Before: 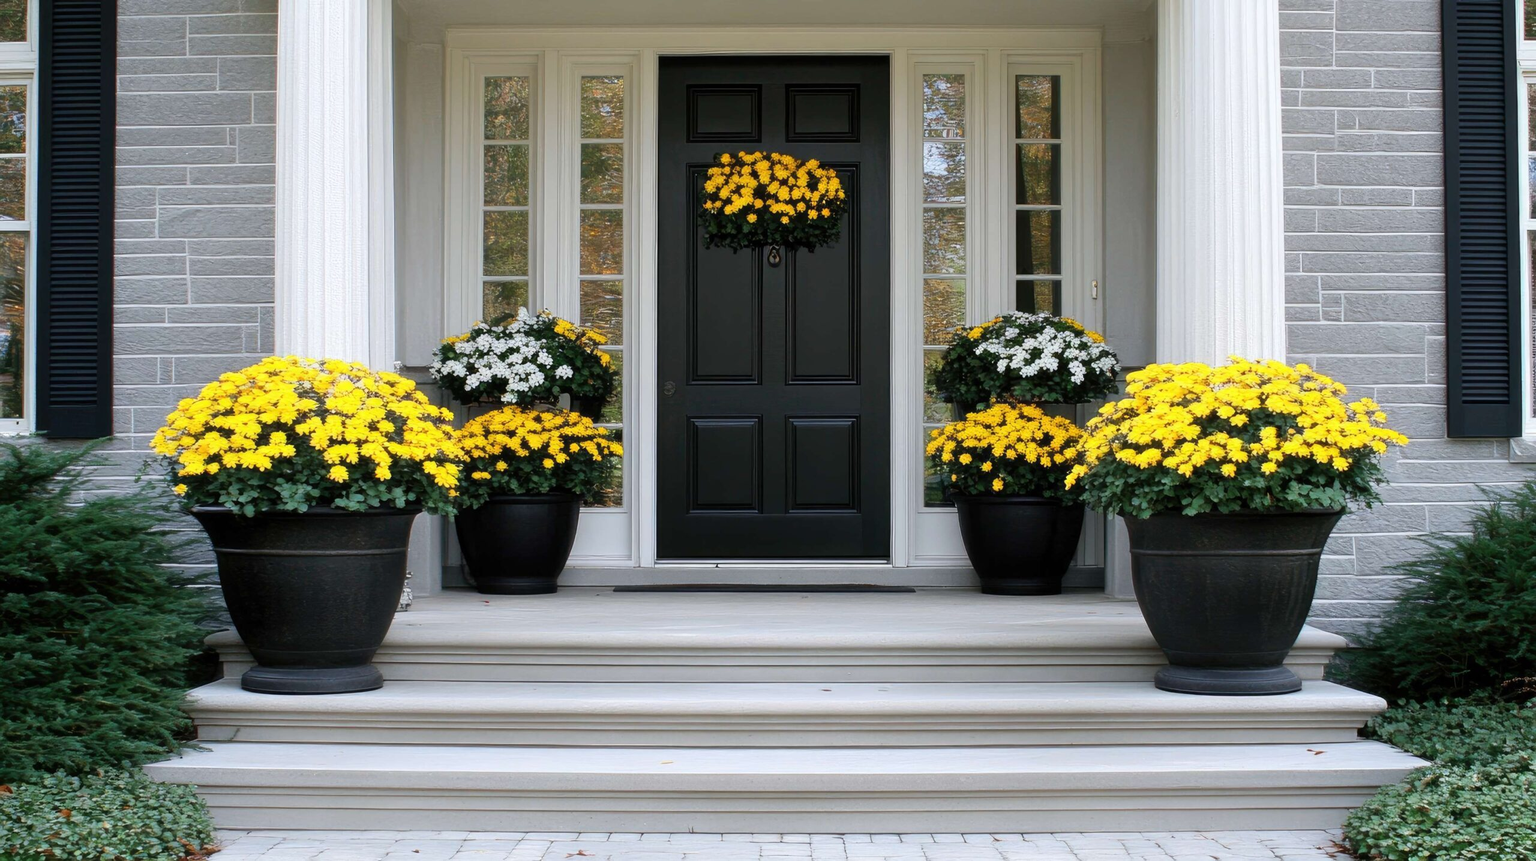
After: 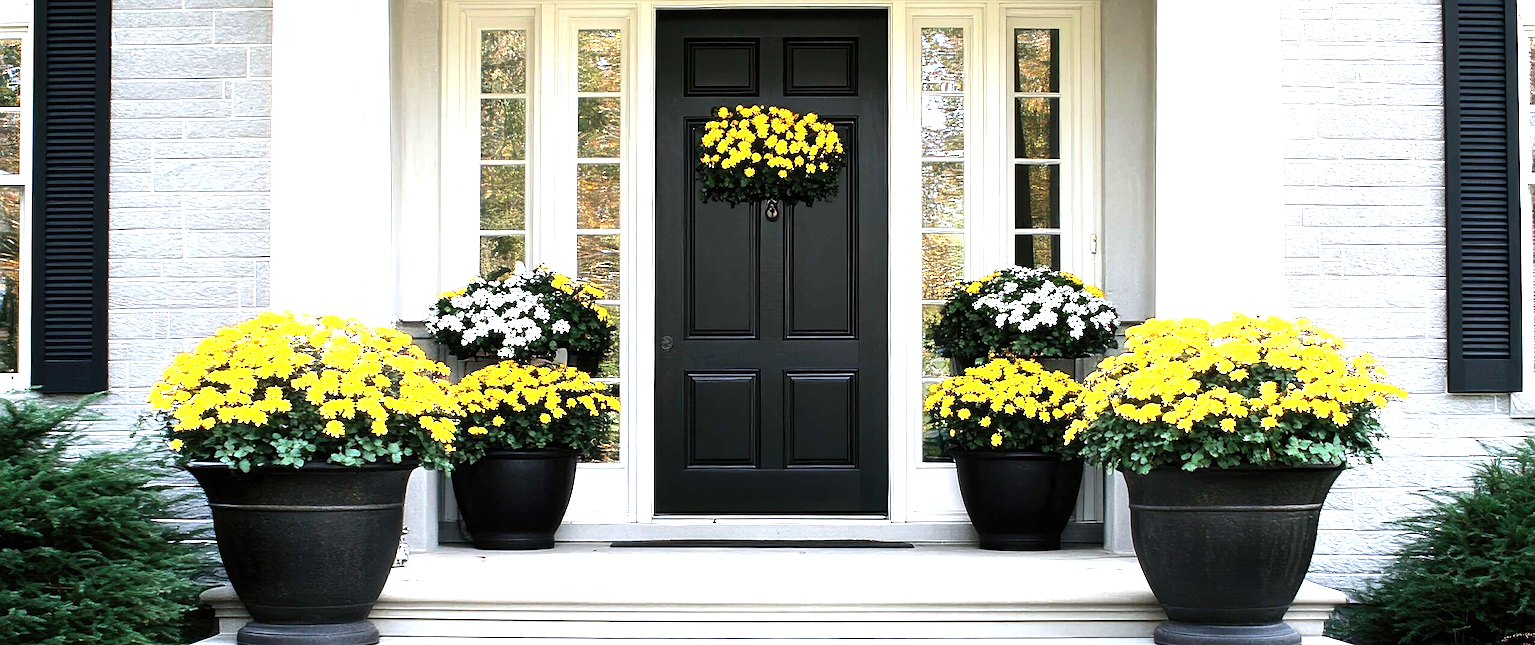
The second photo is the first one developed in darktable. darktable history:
exposure: black level correction 0, exposure 1 EV, compensate highlight preservation false
crop: left 0.356%, top 5.502%, bottom 19.841%
tone equalizer: -8 EV -0.732 EV, -7 EV -0.693 EV, -6 EV -0.576 EV, -5 EV -0.379 EV, -3 EV 0.377 EV, -2 EV 0.6 EV, -1 EV 0.692 EV, +0 EV 0.763 EV, edges refinement/feathering 500, mask exposure compensation -1.57 EV, preserve details no
sharpen: on, module defaults
